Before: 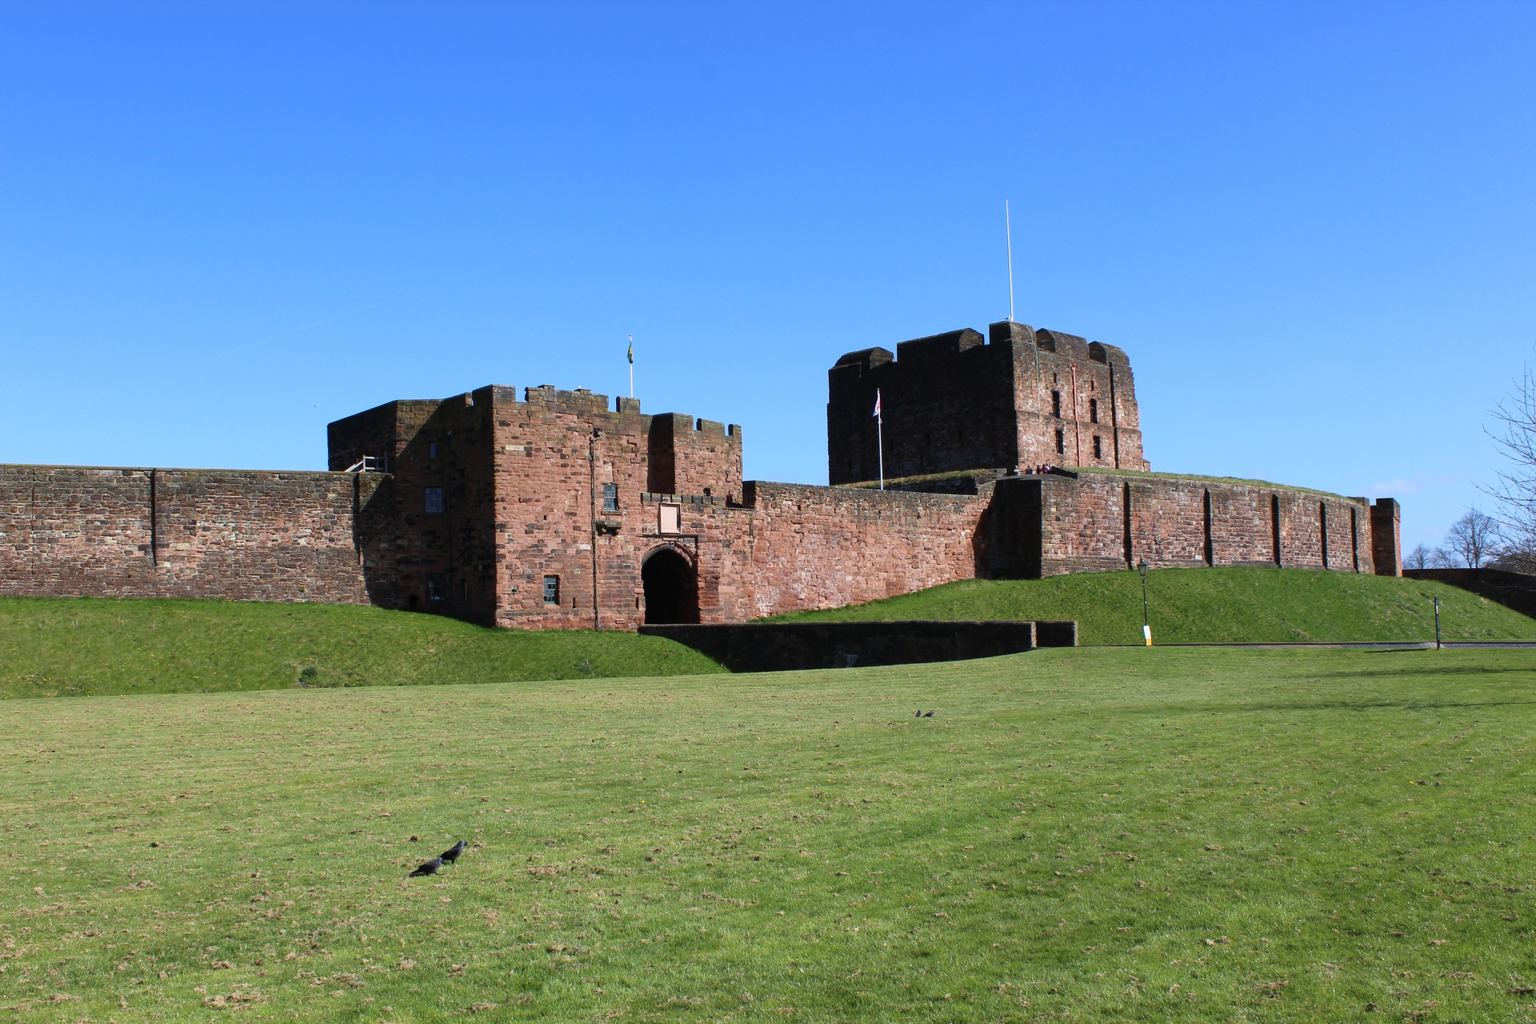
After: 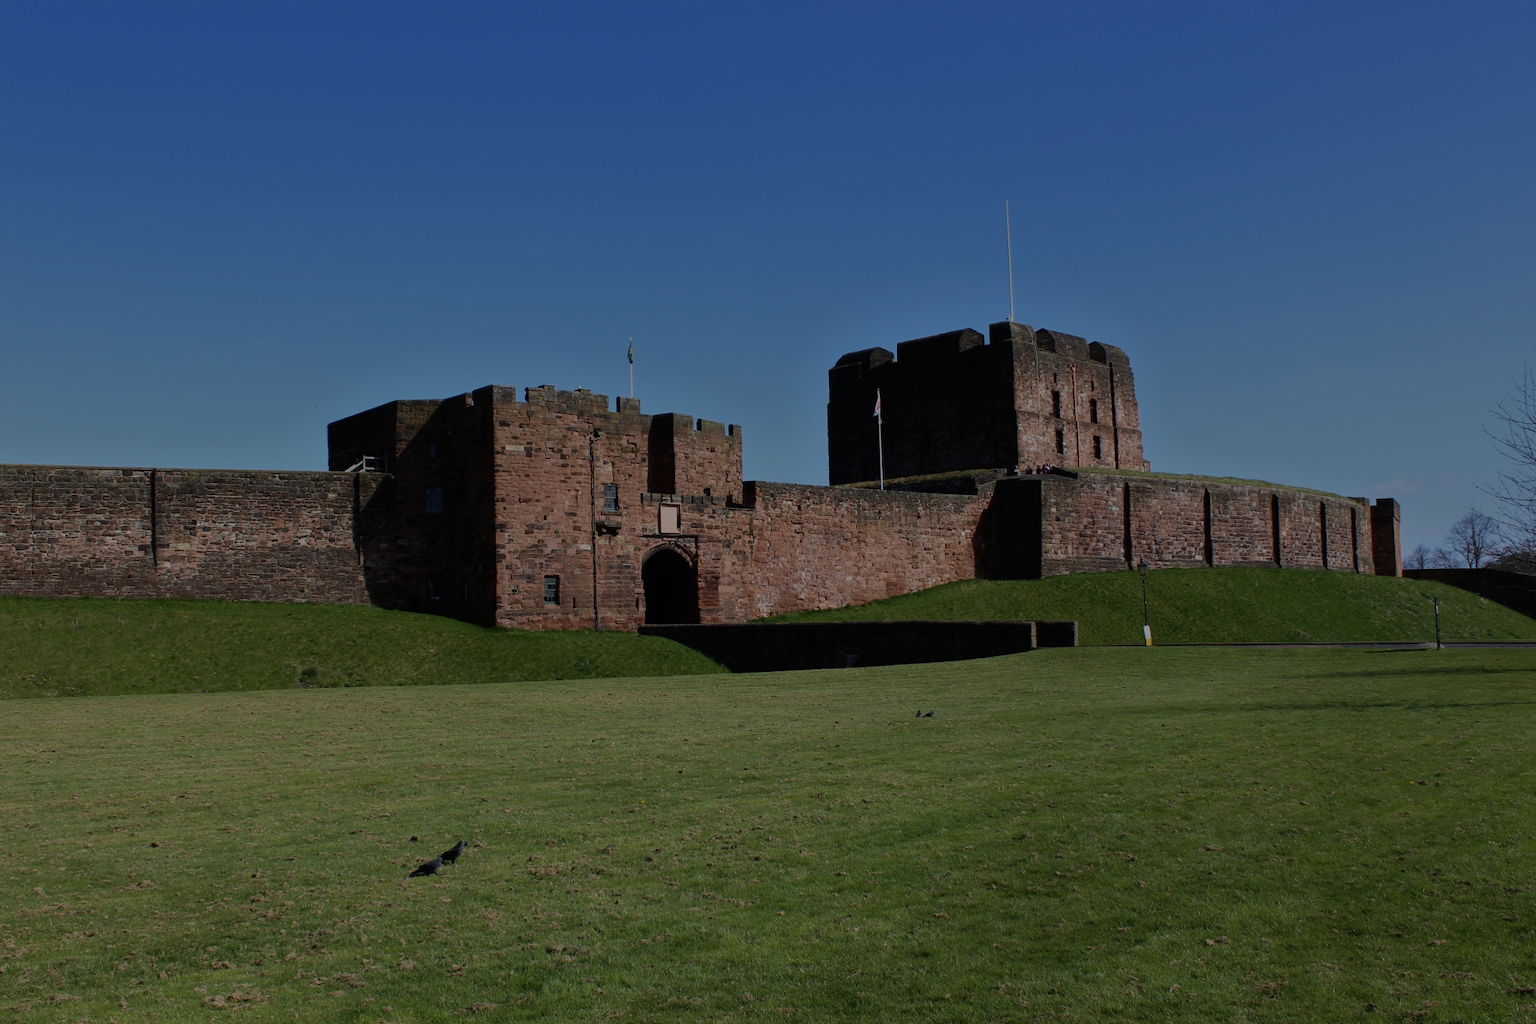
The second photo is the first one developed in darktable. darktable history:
color correction: highlights b* 3.04
tone equalizer: -8 EV -1.99 EV, -7 EV -1.97 EV, -6 EV -1.99 EV, -5 EV -1.97 EV, -4 EV -2 EV, -3 EV -1.97 EV, -2 EV -2 EV, -1 EV -1.61 EV, +0 EV -1.98 EV
